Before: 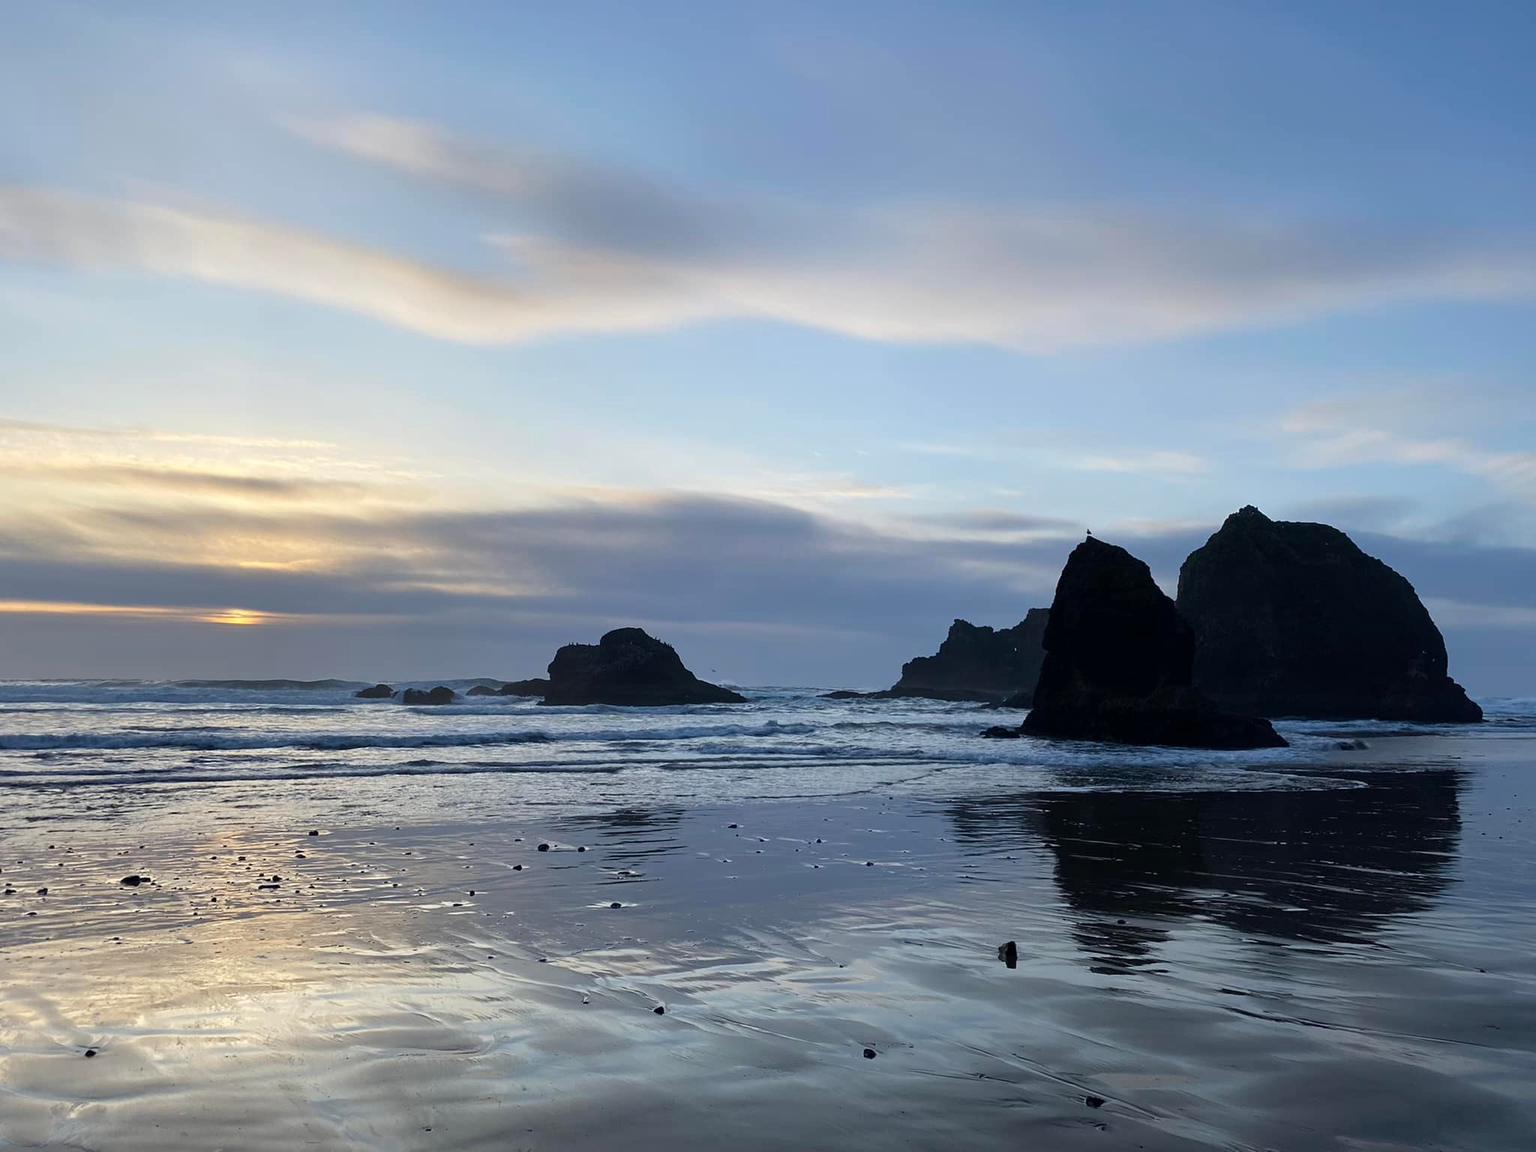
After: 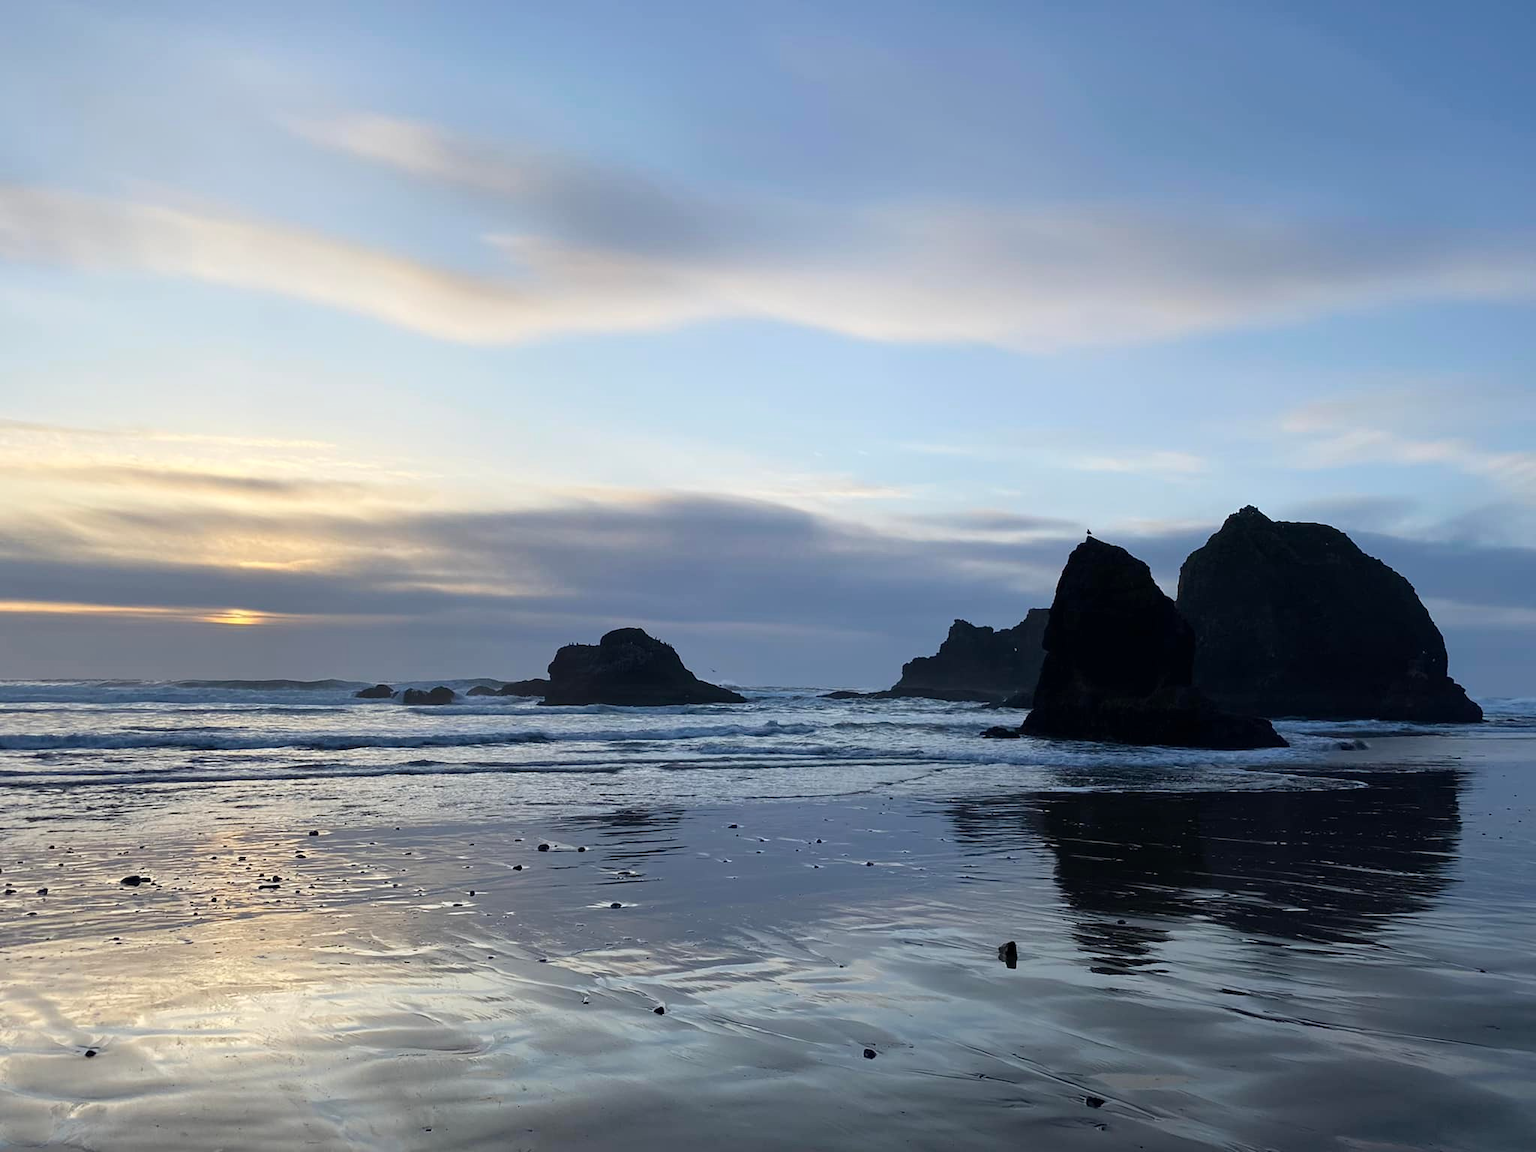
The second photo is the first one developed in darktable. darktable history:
shadows and highlights: shadows -1.01, highlights 38.54
